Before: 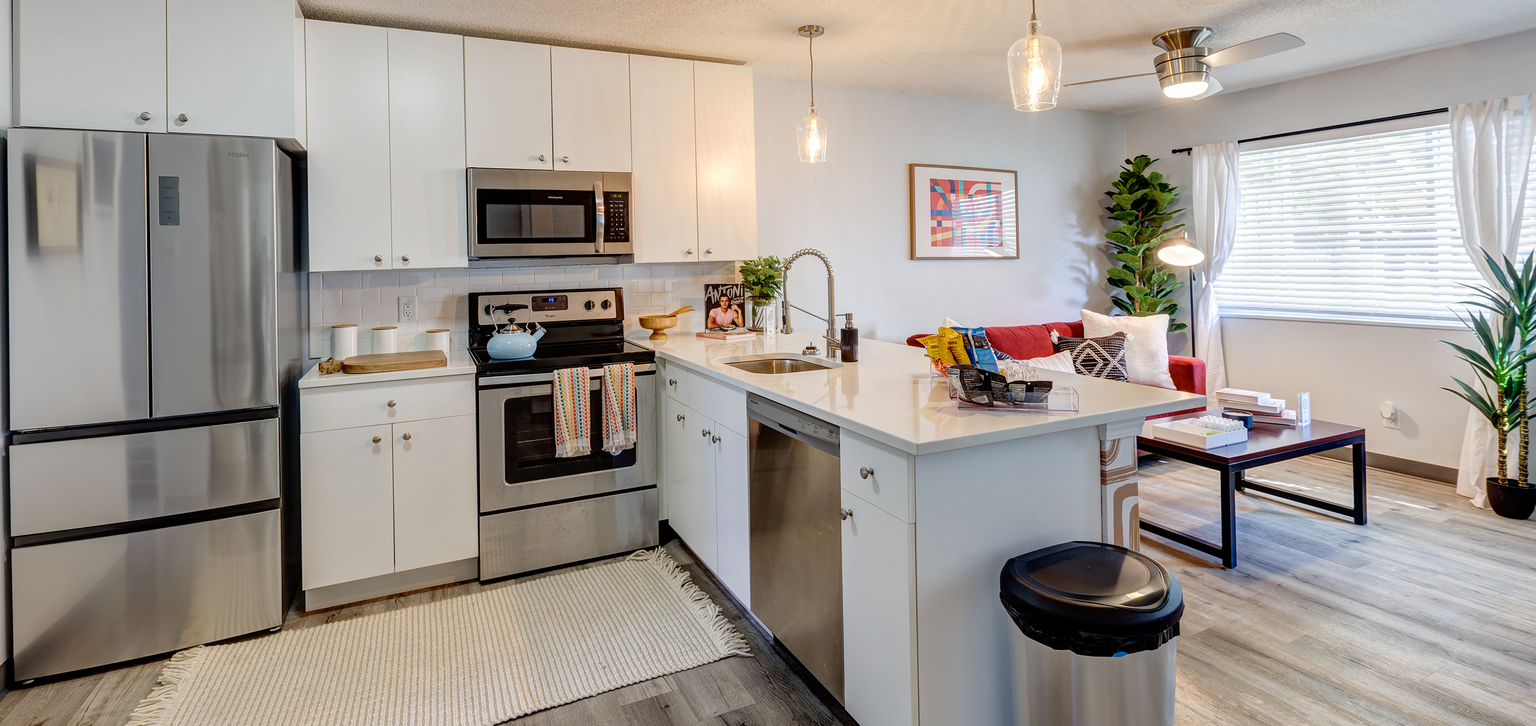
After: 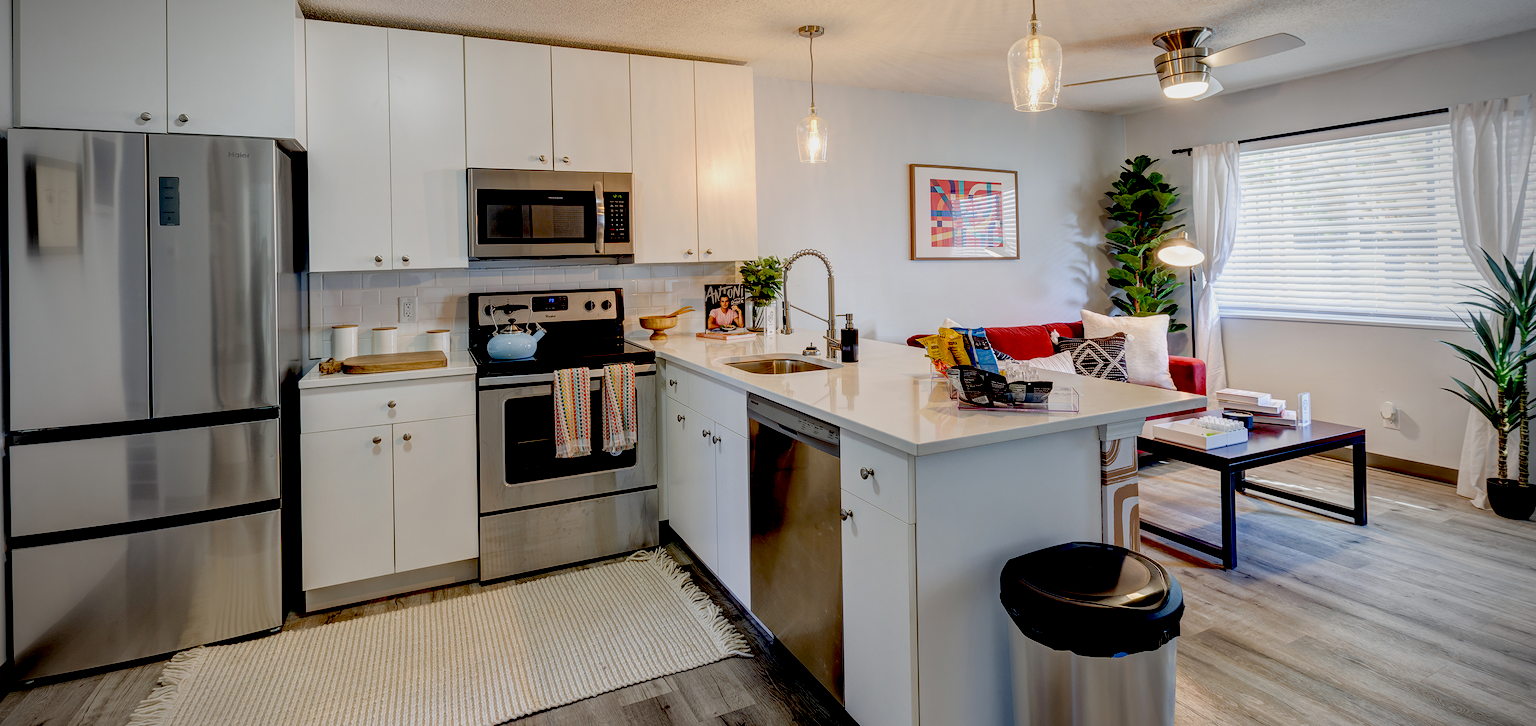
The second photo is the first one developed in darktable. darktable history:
vignetting: fall-off start 75%, brightness -0.692, width/height ratio 1.084
exposure: black level correction 0.046, exposure -0.228 EV, compensate highlight preservation false
